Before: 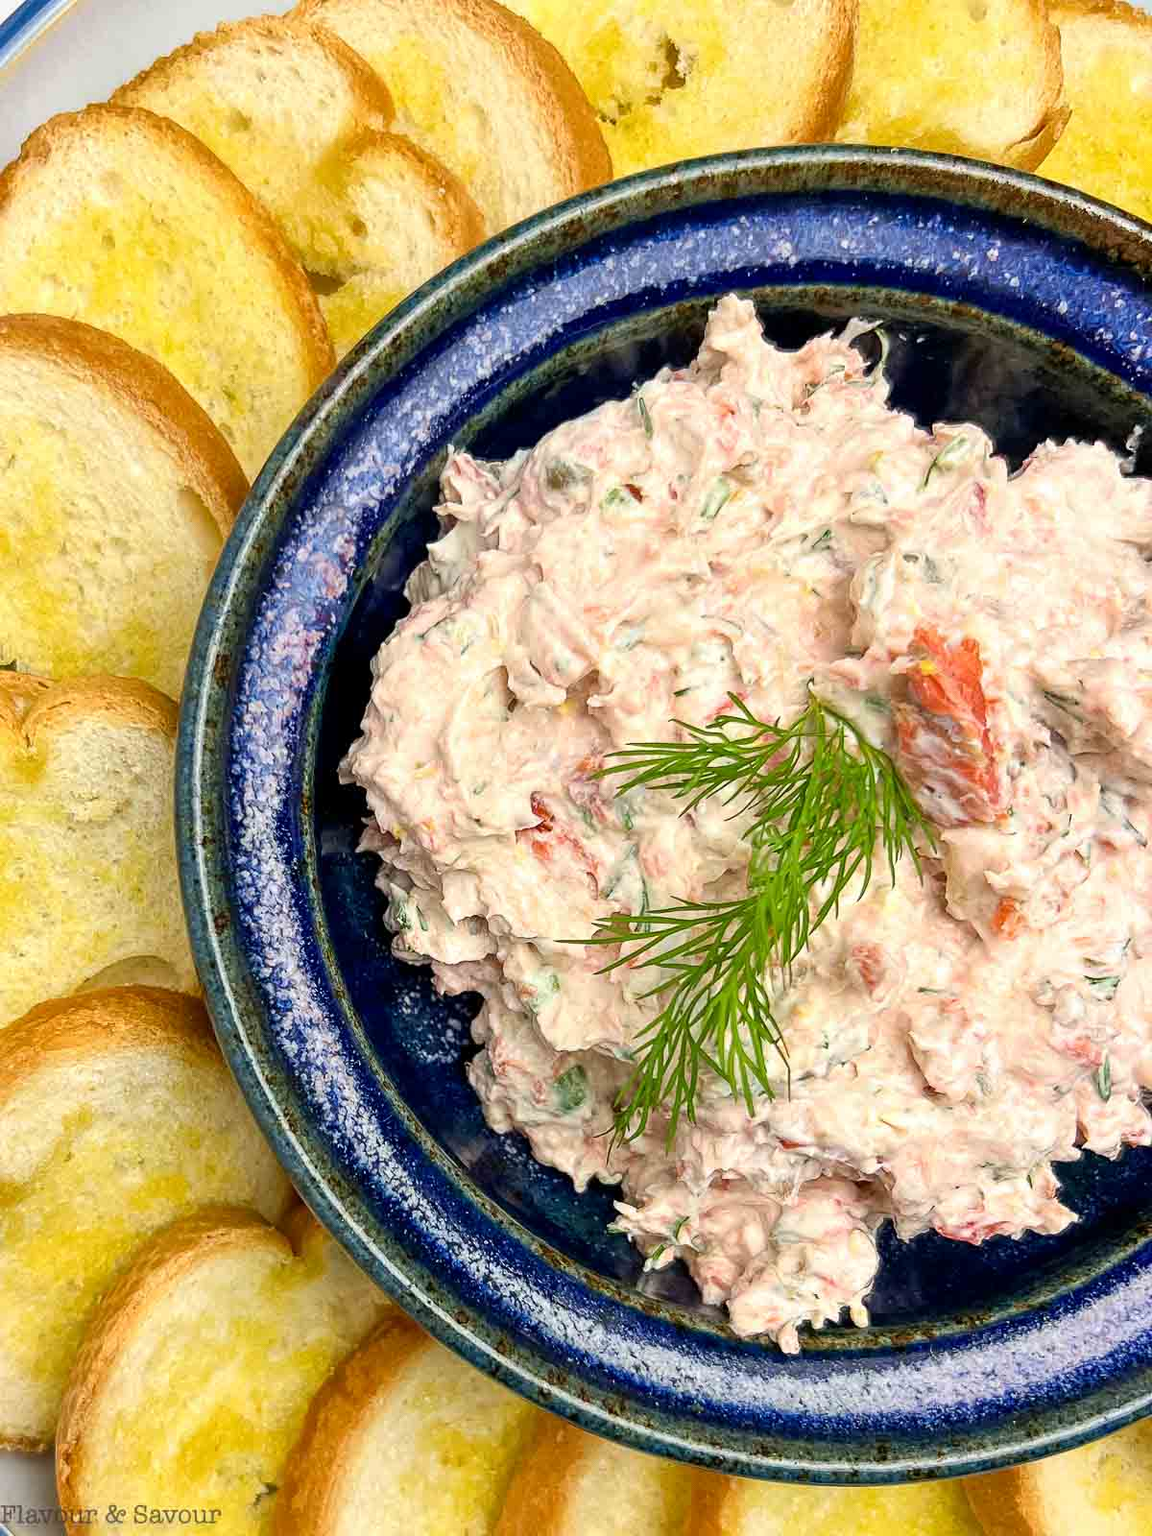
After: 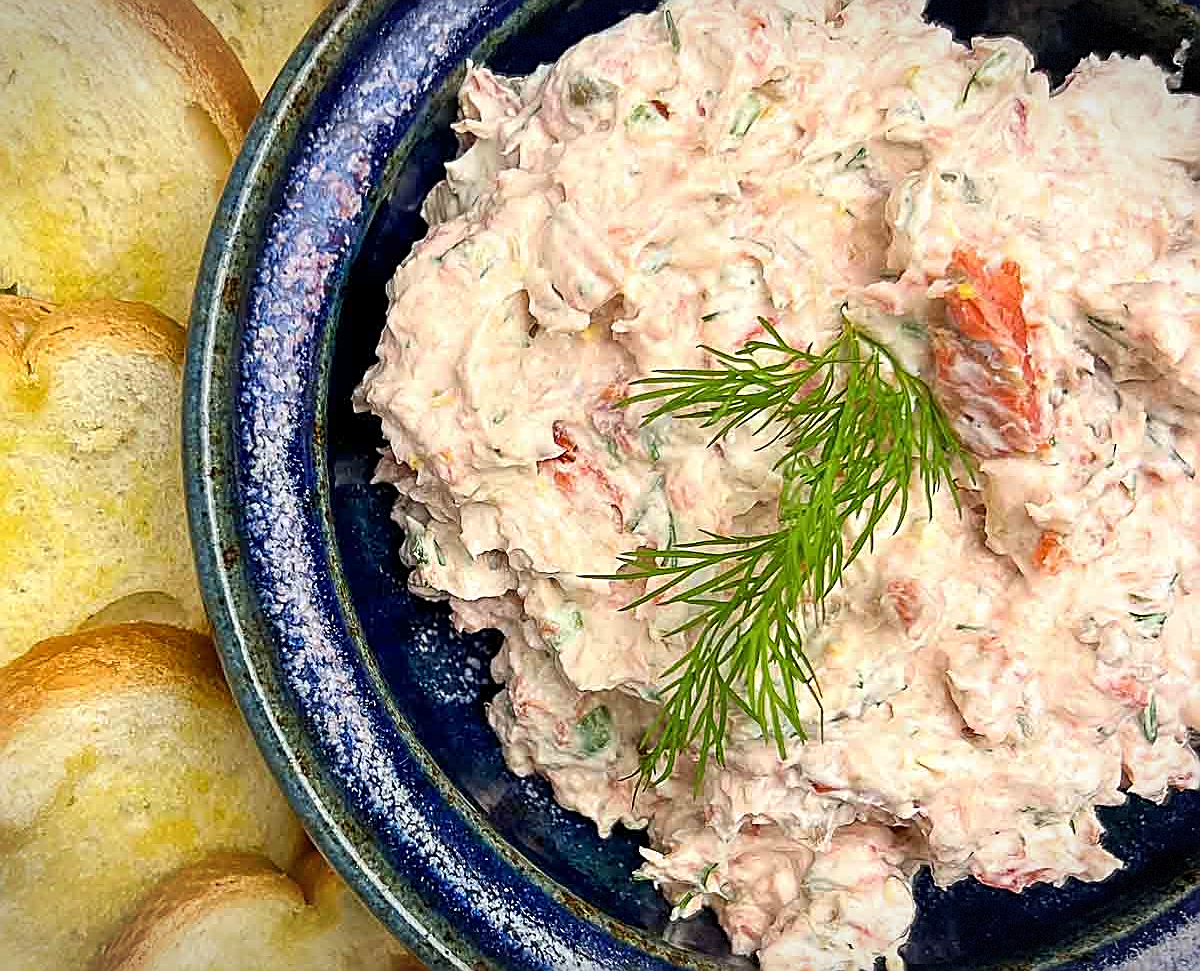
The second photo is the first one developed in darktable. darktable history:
sharpen: amount 0.75
crop and rotate: top 25.357%, bottom 13.942%
exposure: exposure 0 EV, compensate highlight preservation false
vignetting: fall-off start 100%, brightness -0.406, saturation -0.3, width/height ratio 1.324, dithering 8-bit output, unbound false
